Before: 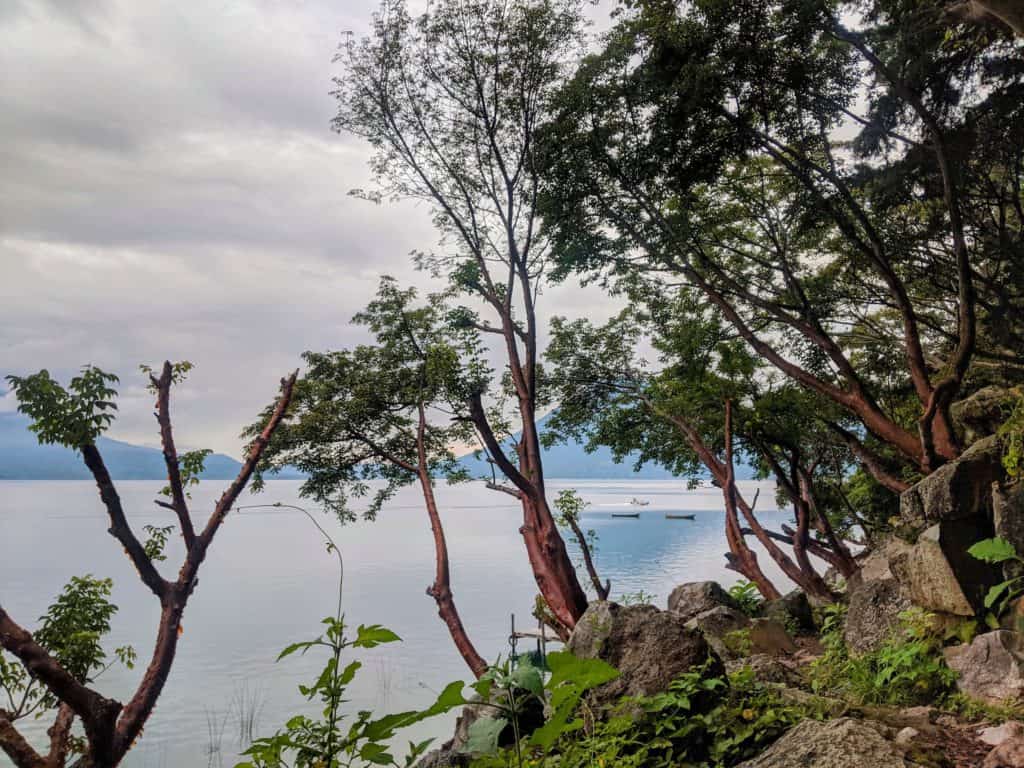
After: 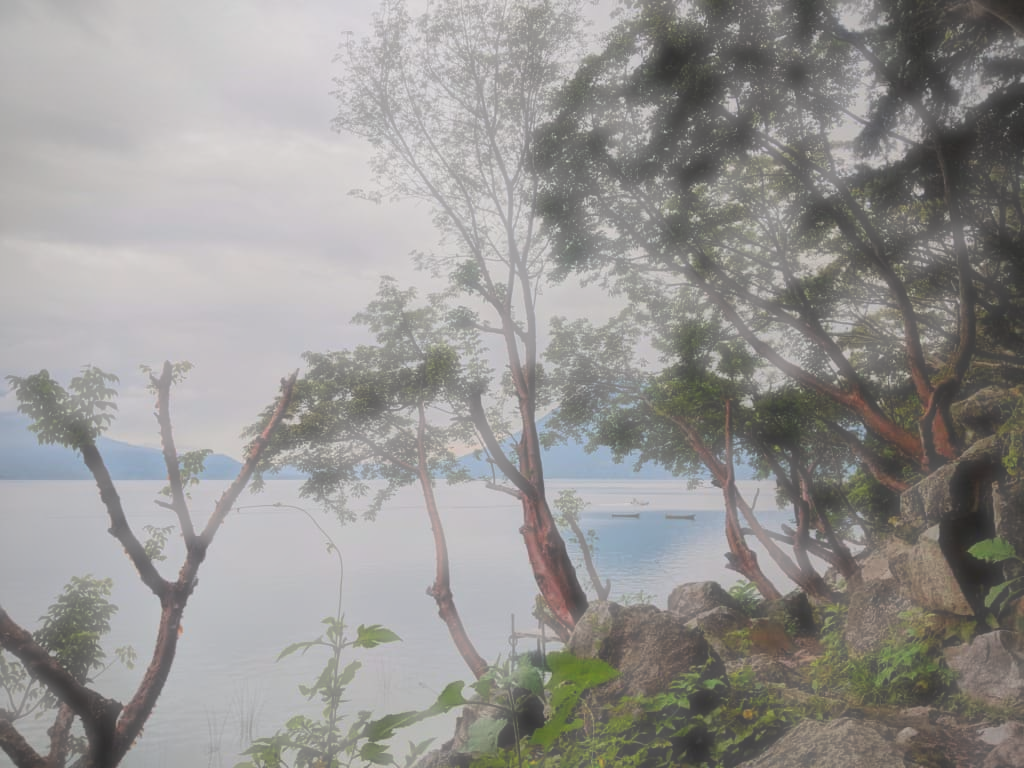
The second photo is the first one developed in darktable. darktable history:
vignetting: brightness -0.34
local contrast: detail 69%
haze removal: strength -0.887, distance 0.23, compatibility mode true, adaptive false
